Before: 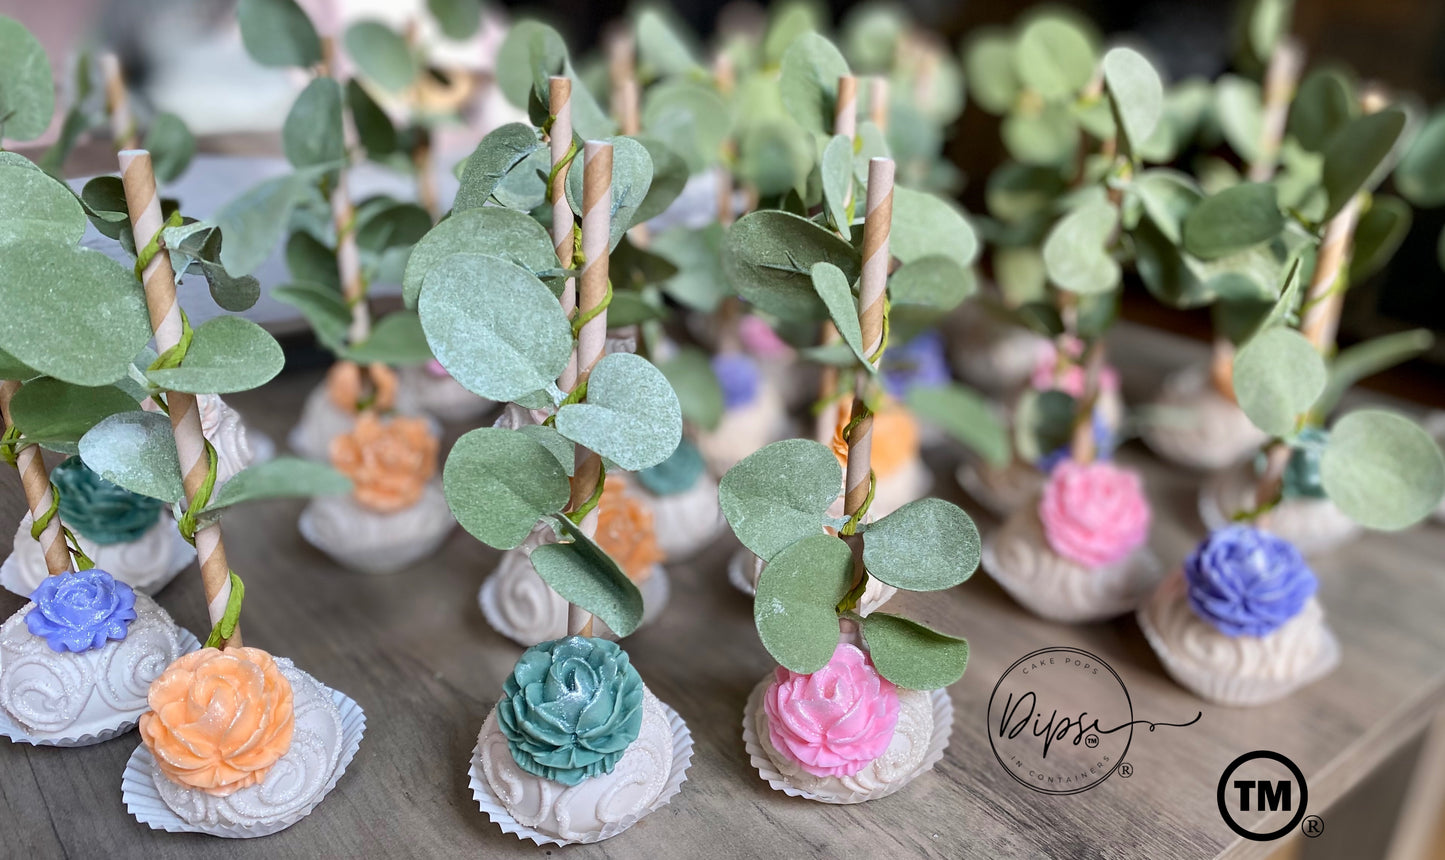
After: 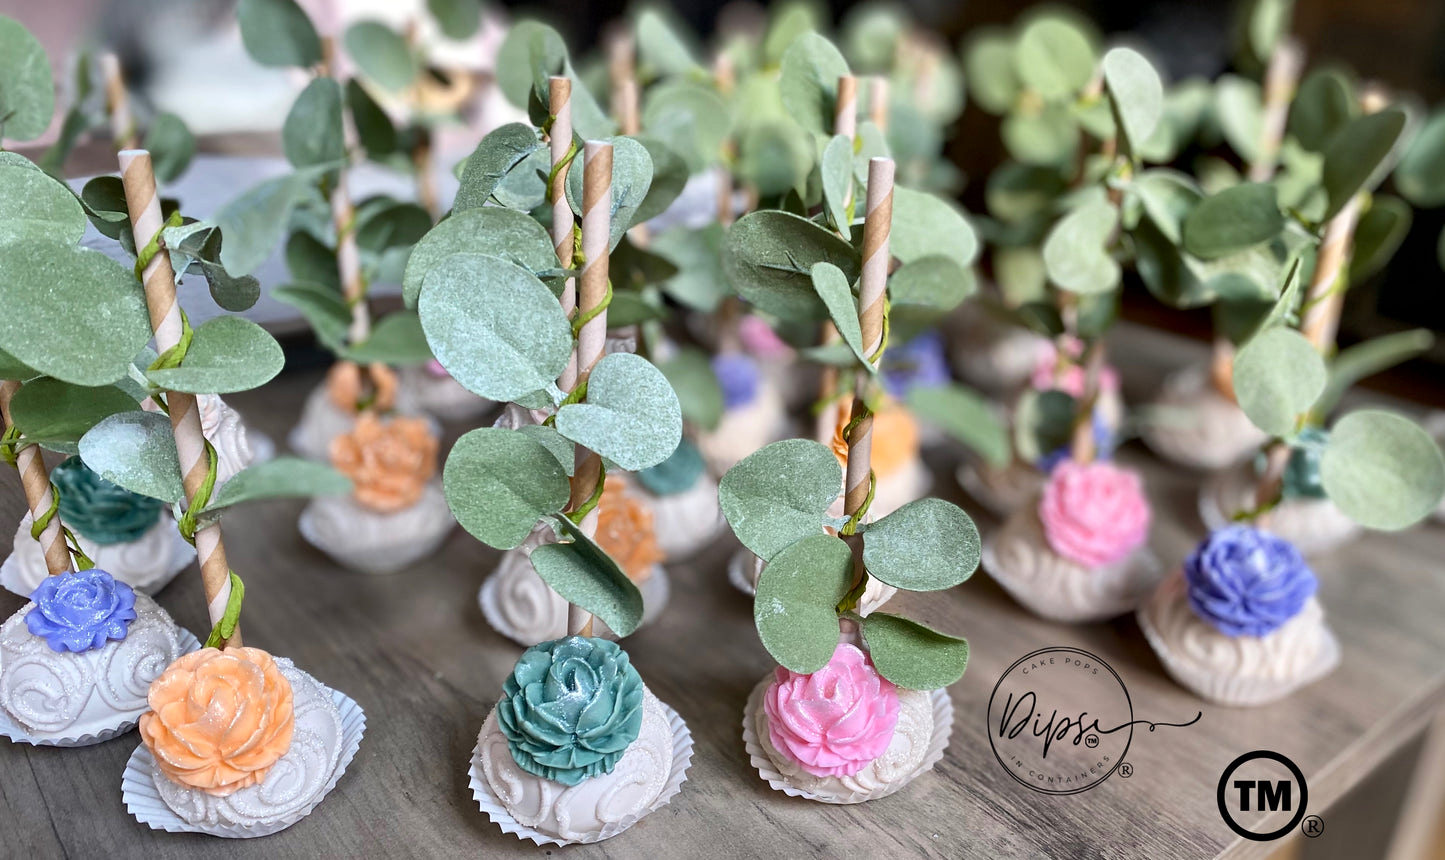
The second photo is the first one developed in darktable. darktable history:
local contrast: mode bilateral grid, contrast 20, coarseness 50, detail 132%, midtone range 0.2
tone curve: curves: ch0 [(0, 0) (0.003, 0.003) (0.011, 0.011) (0.025, 0.025) (0.044, 0.045) (0.069, 0.07) (0.1, 0.101) (0.136, 0.138) (0.177, 0.18) (0.224, 0.228) (0.277, 0.281) (0.335, 0.34) (0.399, 0.405) (0.468, 0.475) (0.543, 0.551) (0.623, 0.633) (0.709, 0.72) (0.801, 0.813) (0.898, 0.907) (1, 1)], preserve colors none
